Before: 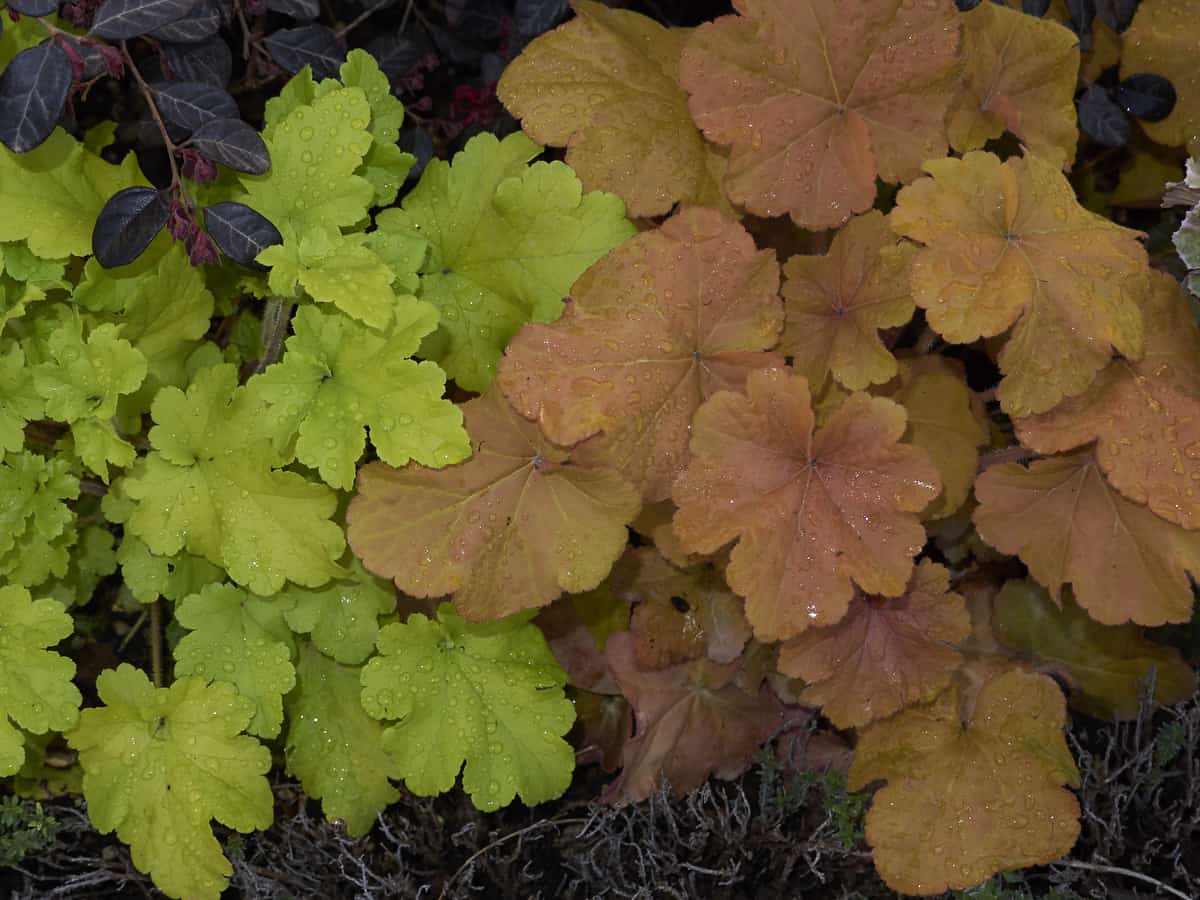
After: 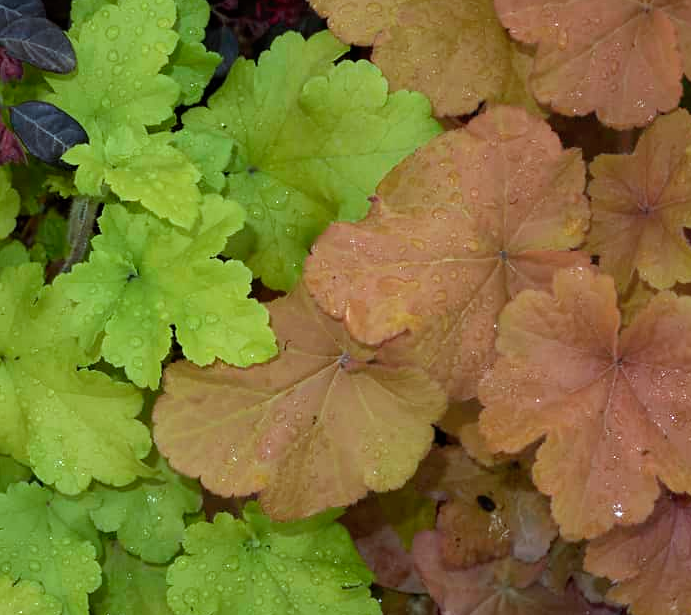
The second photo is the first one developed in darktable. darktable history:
exposure: exposure 0.296 EV, compensate exposure bias true, compensate highlight preservation false
color correction: highlights a* -10.26, highlights b* -10.12
crop: left 16.216%, top 11.255%, right 26.172%, bottom 20.401%
